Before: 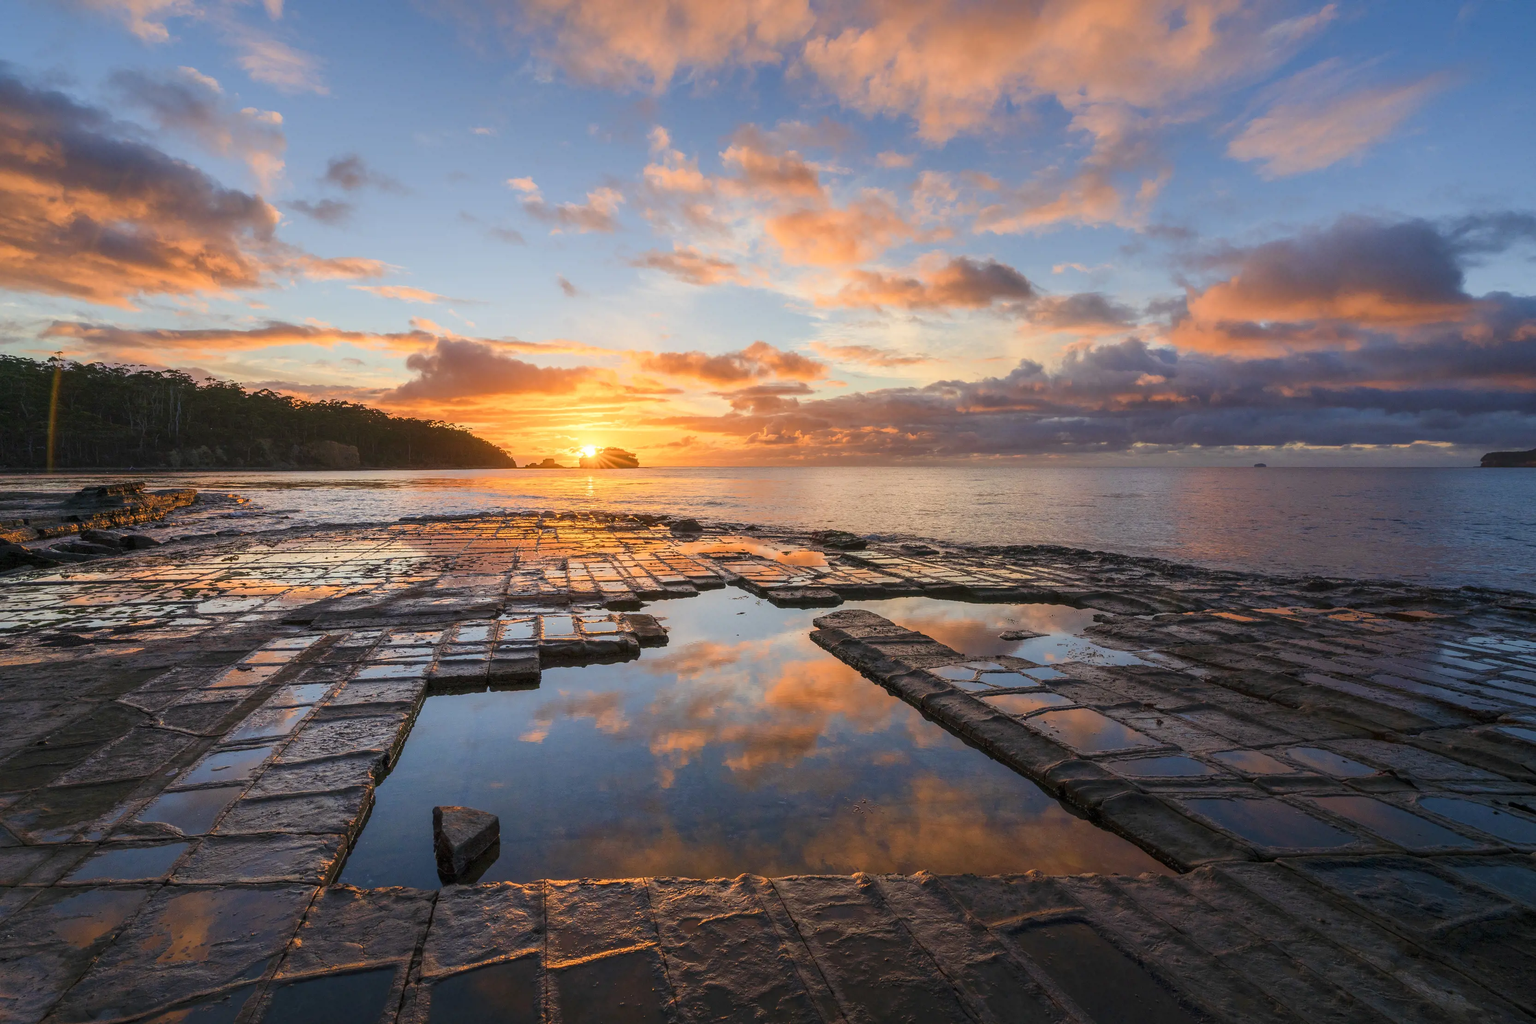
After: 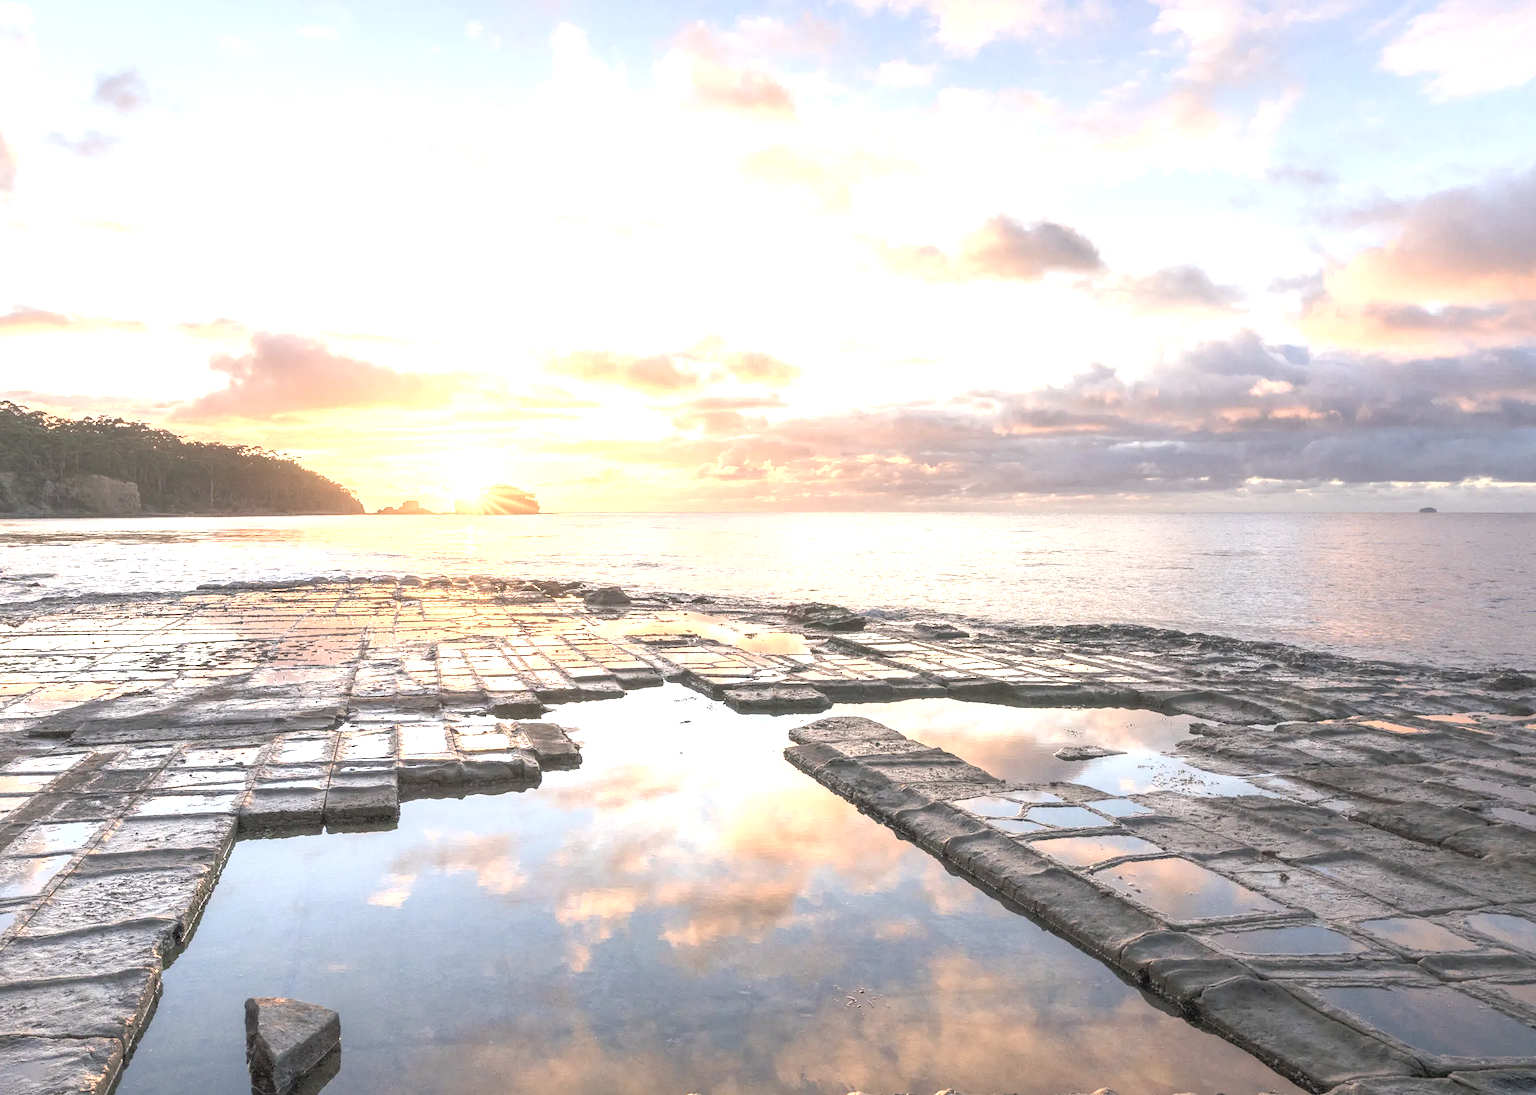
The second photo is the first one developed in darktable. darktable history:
white balance: emerald 1
contrast brightness saturation: brightness 0.18, saturation -0.5
crop and rotate: left 17.046%, top 10.659%, right 12.989%, bottom 14.553%
exposure: black level correction 0, exposure 1.675 EV, compensate exposure bias true, compensate highlight preservation false
